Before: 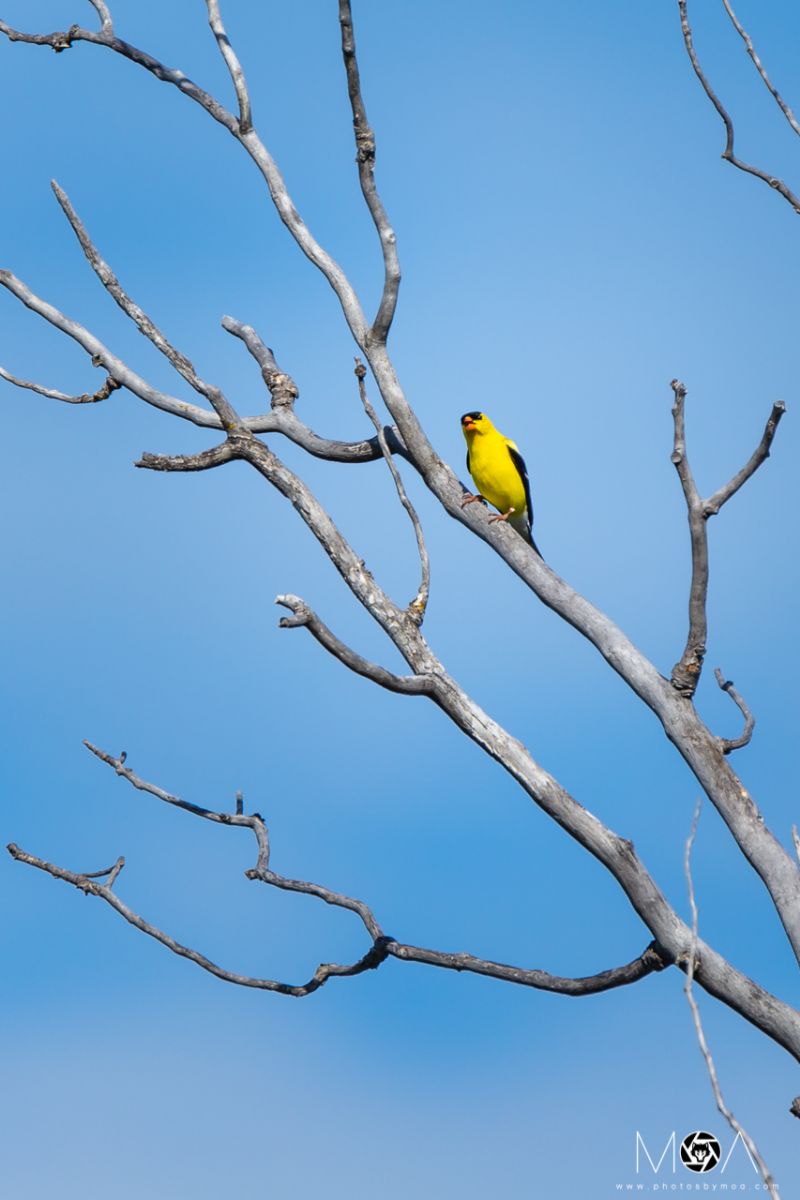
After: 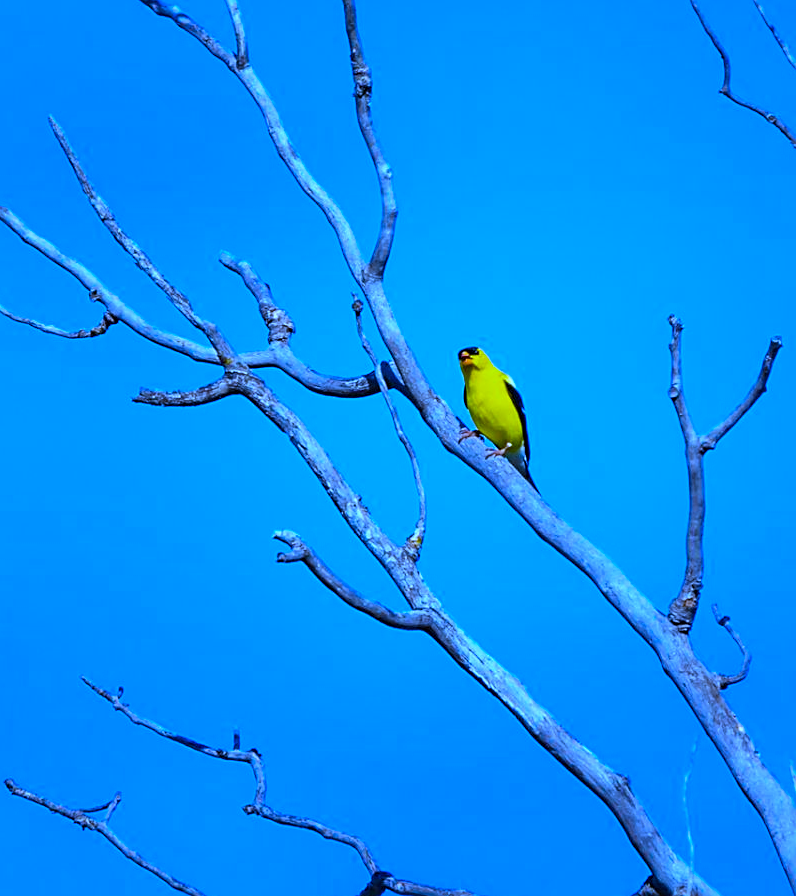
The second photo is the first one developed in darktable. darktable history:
contrast brightness saturation: contrast 0.04, saturation 0.07
crop: left 0.387%, top 5.469%, bottom 19.809%
sharpen: on, module defaults
color balance rgb: linear chroma grading › global chroma 15%, perceptual saturation grading › global saturation 30%
white balance: red 0.766, blue 1.537
